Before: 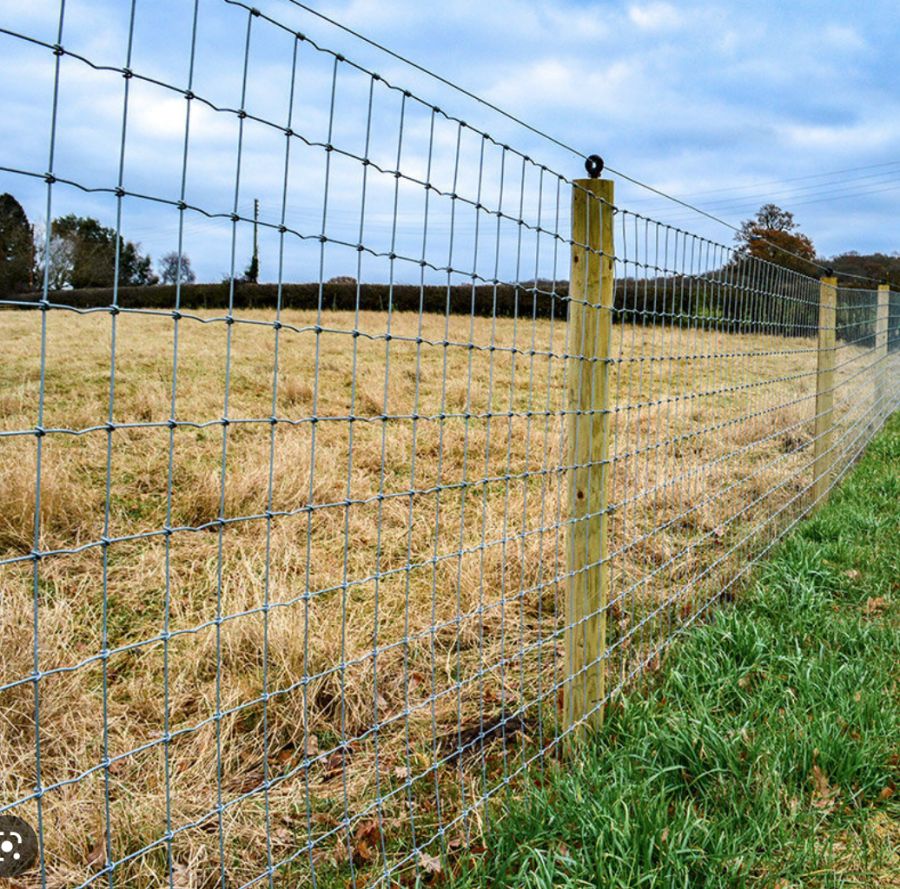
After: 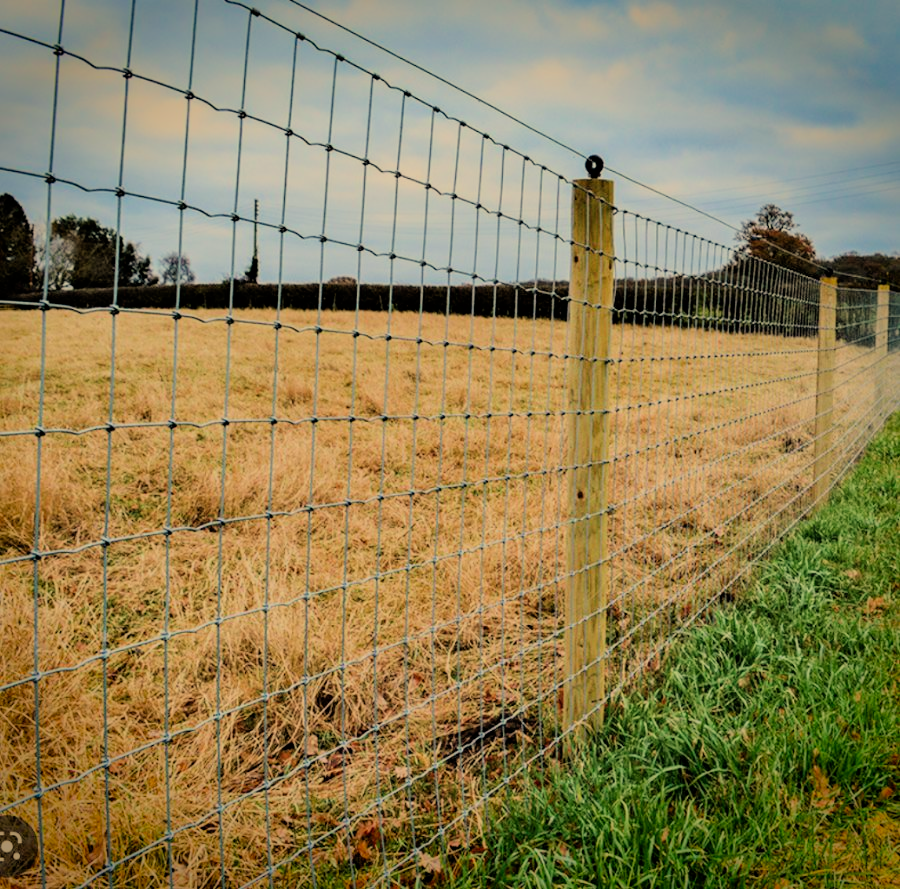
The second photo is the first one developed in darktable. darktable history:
filmic rgb: black relative exposure -6.15 EV, white relative exposure 6.96 EV, hardness 2.23, color science v6 (2022)
white balance: red 1.123, blue 0.83
vignetting: fall-off start 88.53%, fall-off radius 44.2%, saturation 0.376, width/height ratio 1.161
